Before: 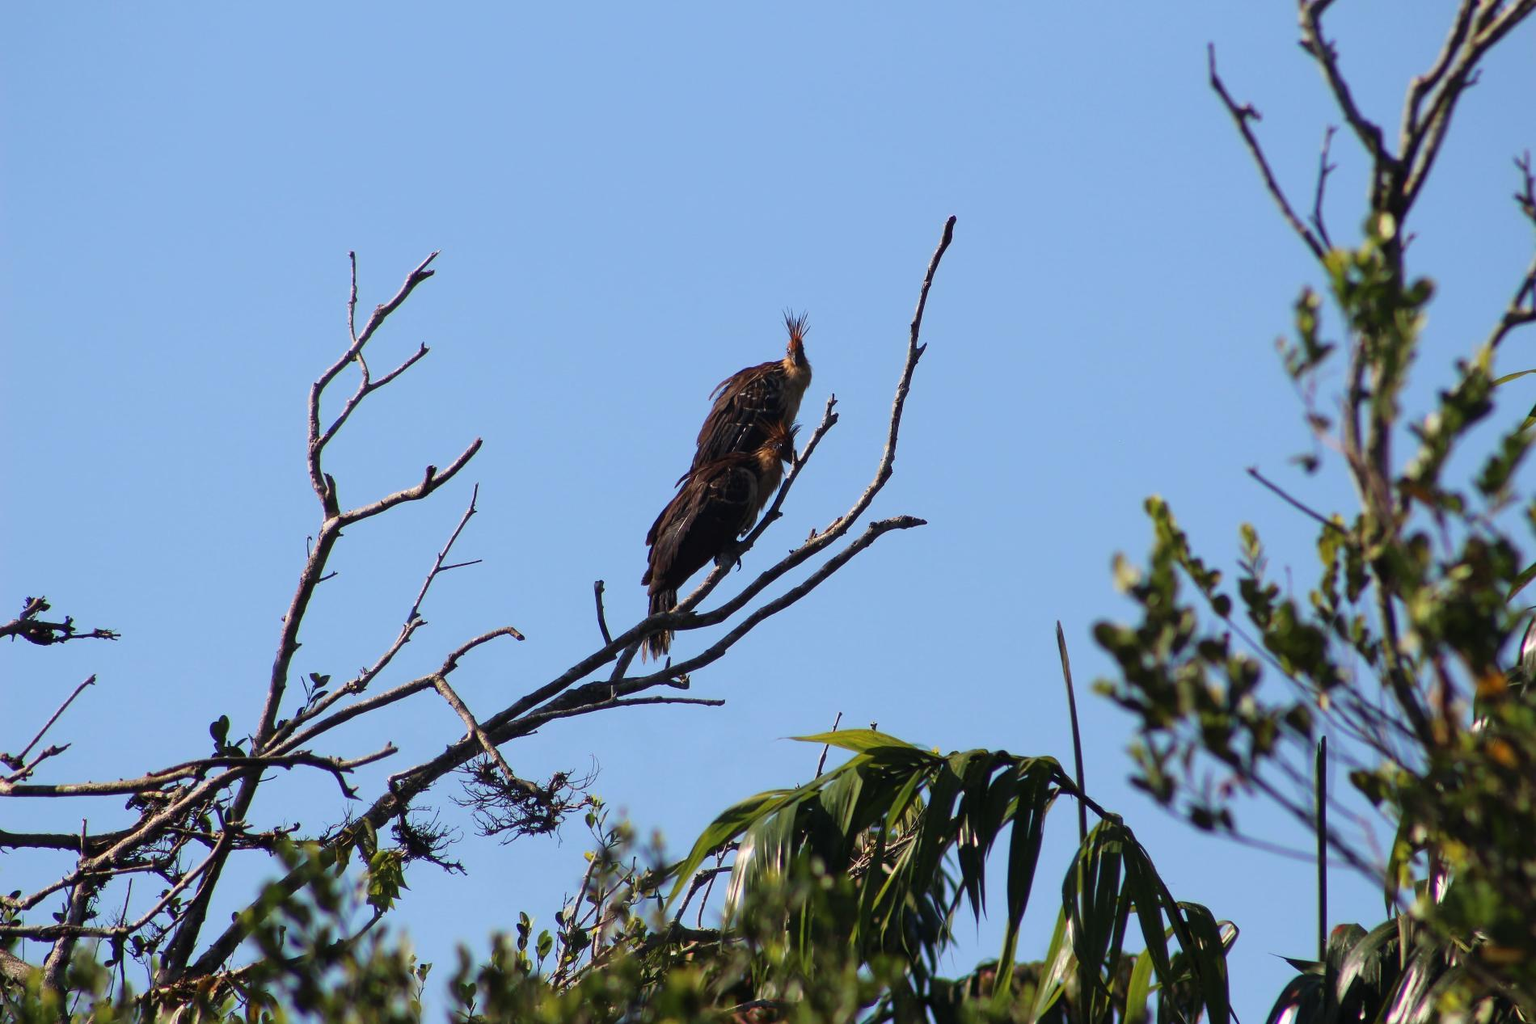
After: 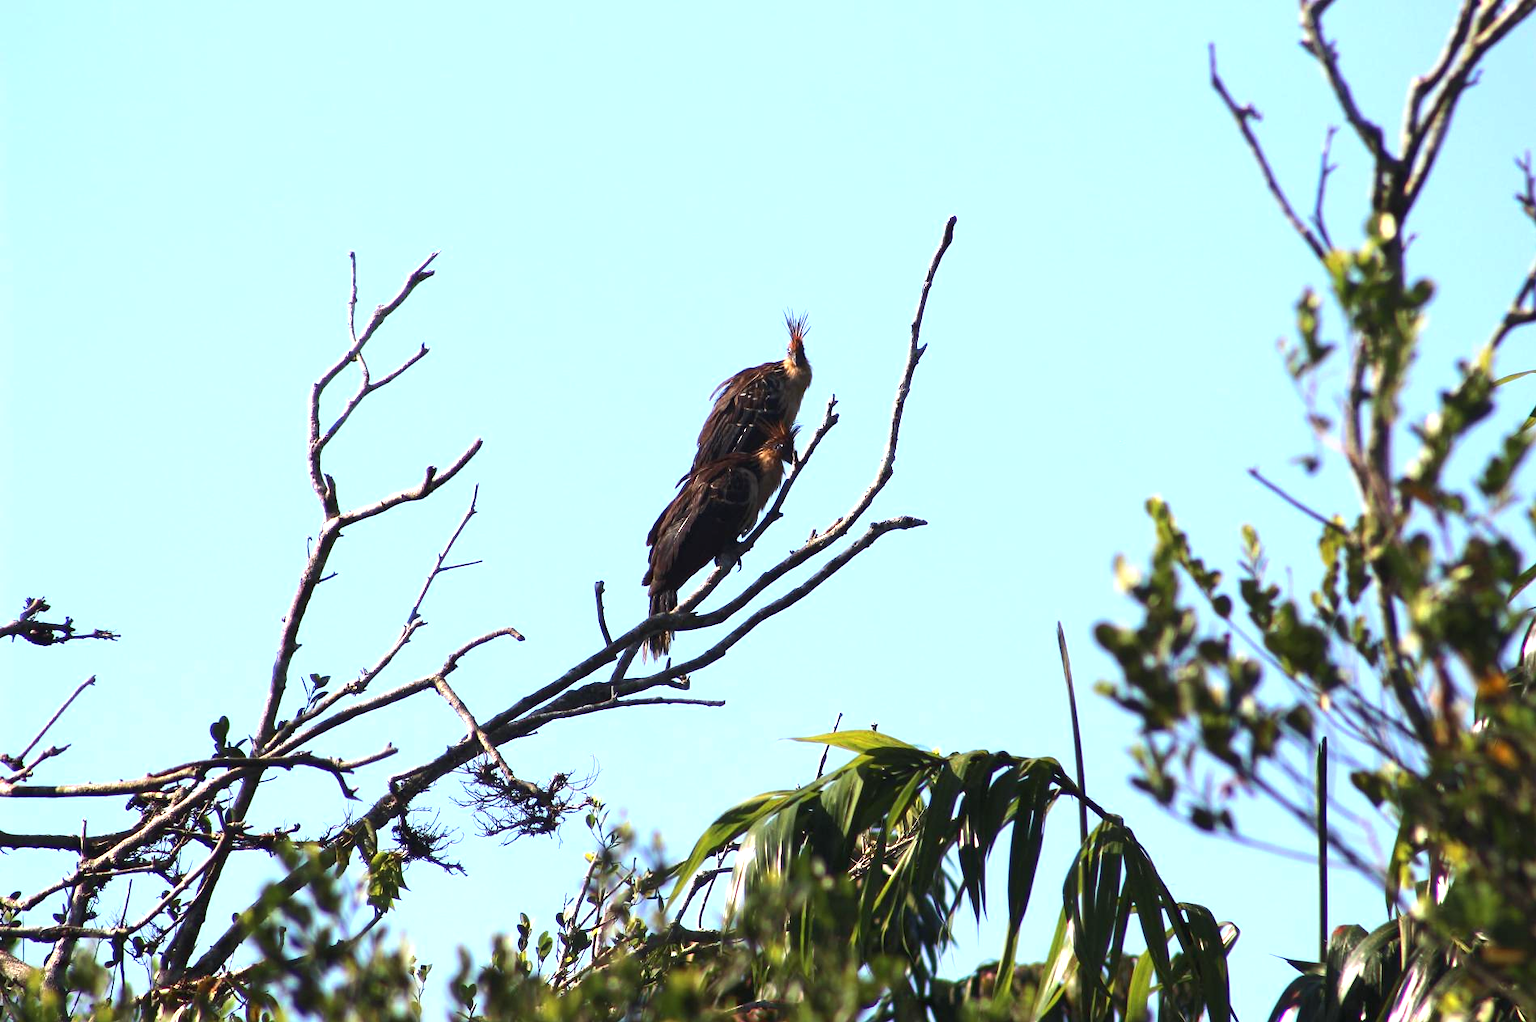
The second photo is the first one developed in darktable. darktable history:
crop: top 0.05%, bottom 0.098%
exposure: exposure 0.921 EV, compensate highlight preservation false
tone equalizer: -8 EV -0.001 EV, -7 EV 0.001 EV, -6 EV -0.002 EV, -5 EV -0.003 EV, -4 EV -0.062 EV, -3 EV -0.222 EV, -2 EV -0.267 EV, -1 EV 0.105 EV, +0 EV 0.303 EV
